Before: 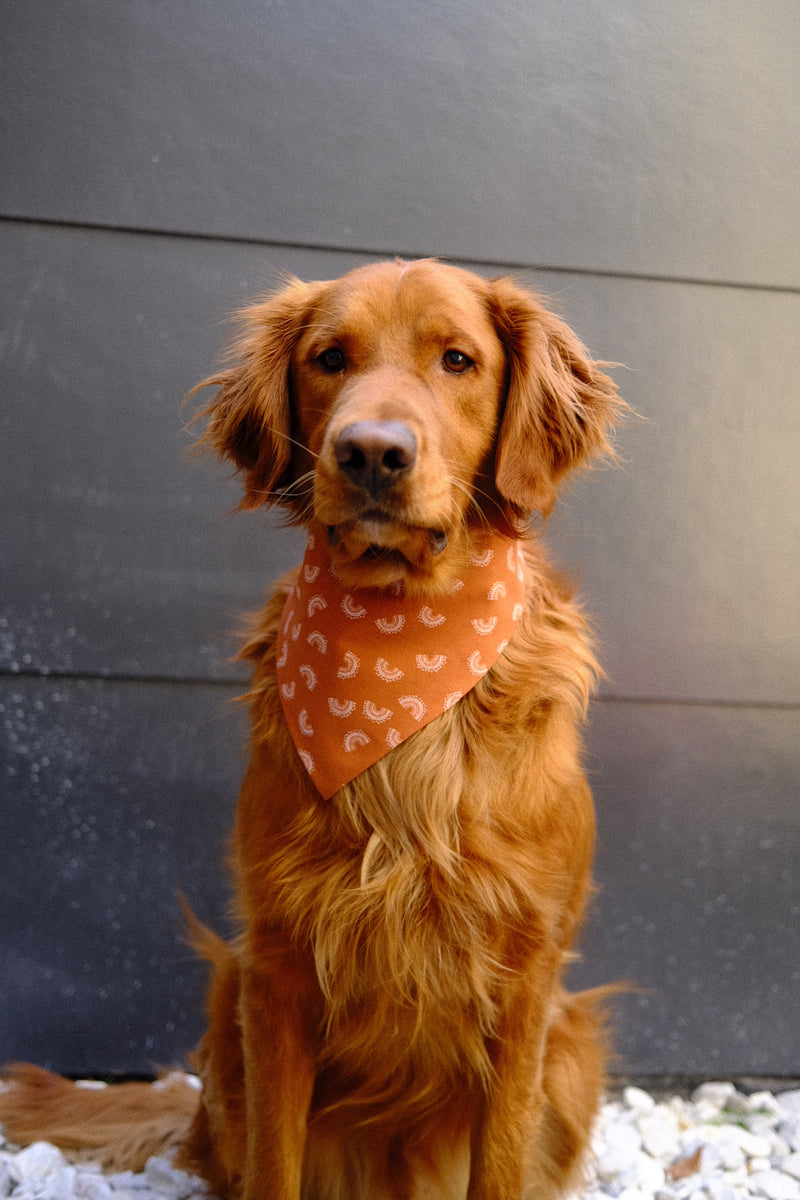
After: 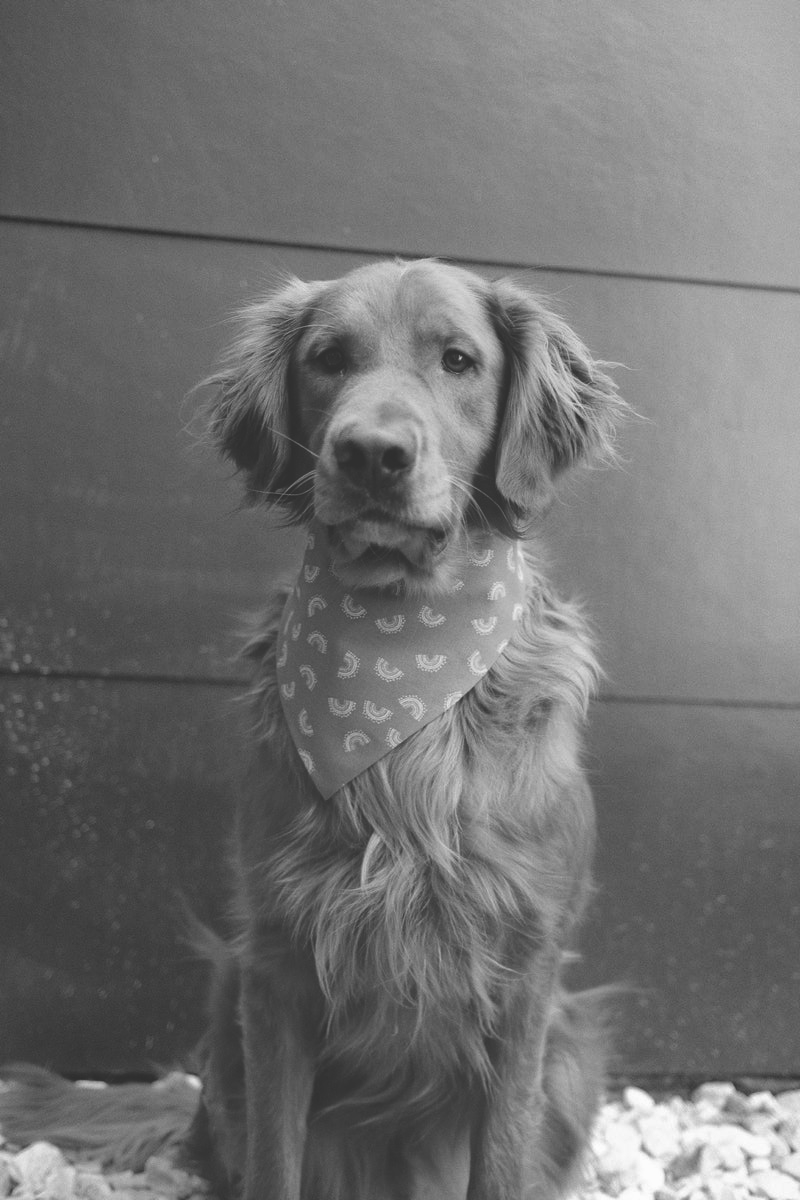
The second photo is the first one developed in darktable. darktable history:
exposure: black level correction -0.03, compensate highlight preservation false
haze removal: compatibility mode true, adaptive false
monochrome: a -6.99, b 35.61, size 1.4
